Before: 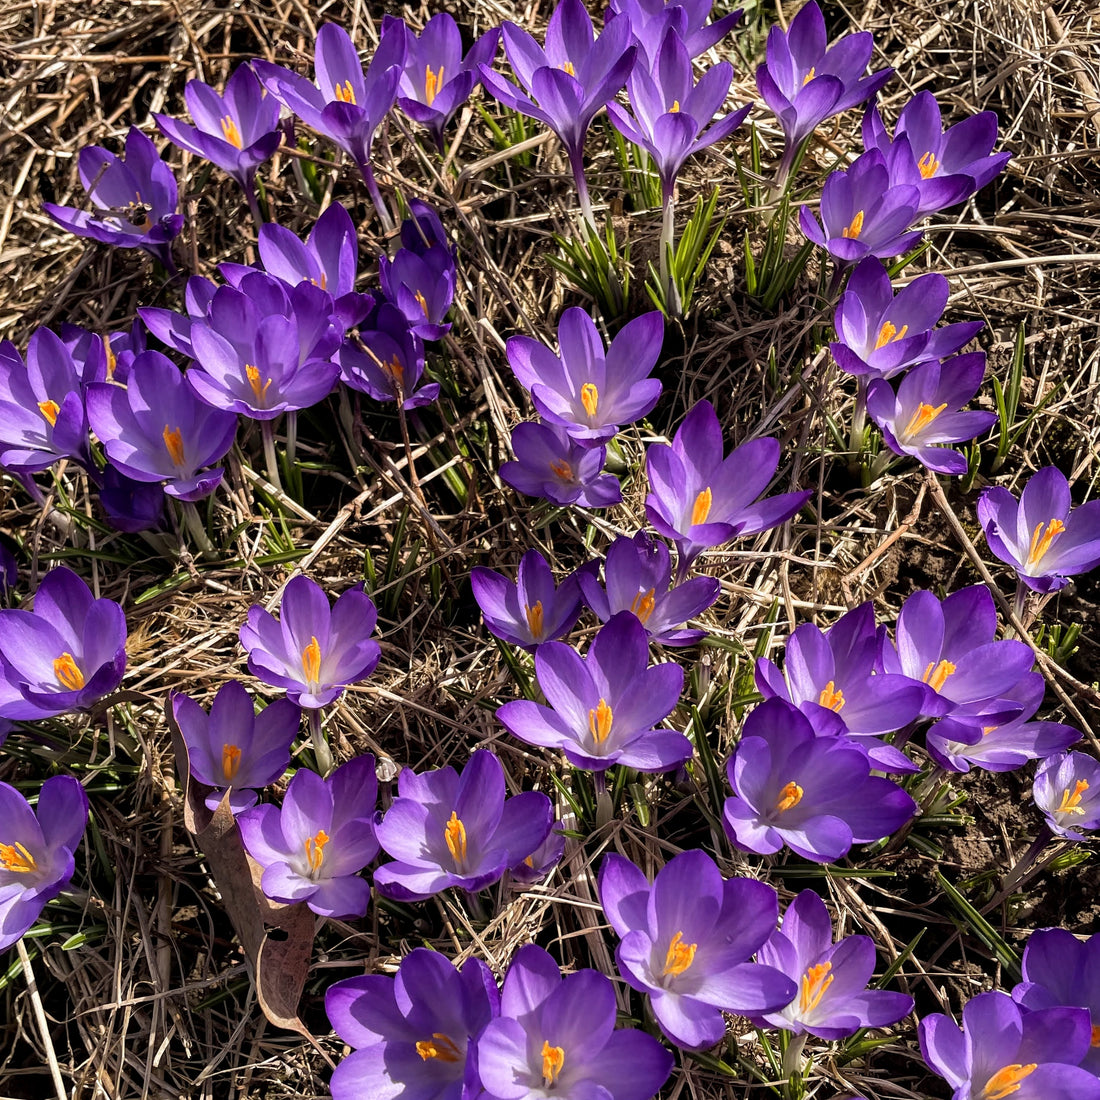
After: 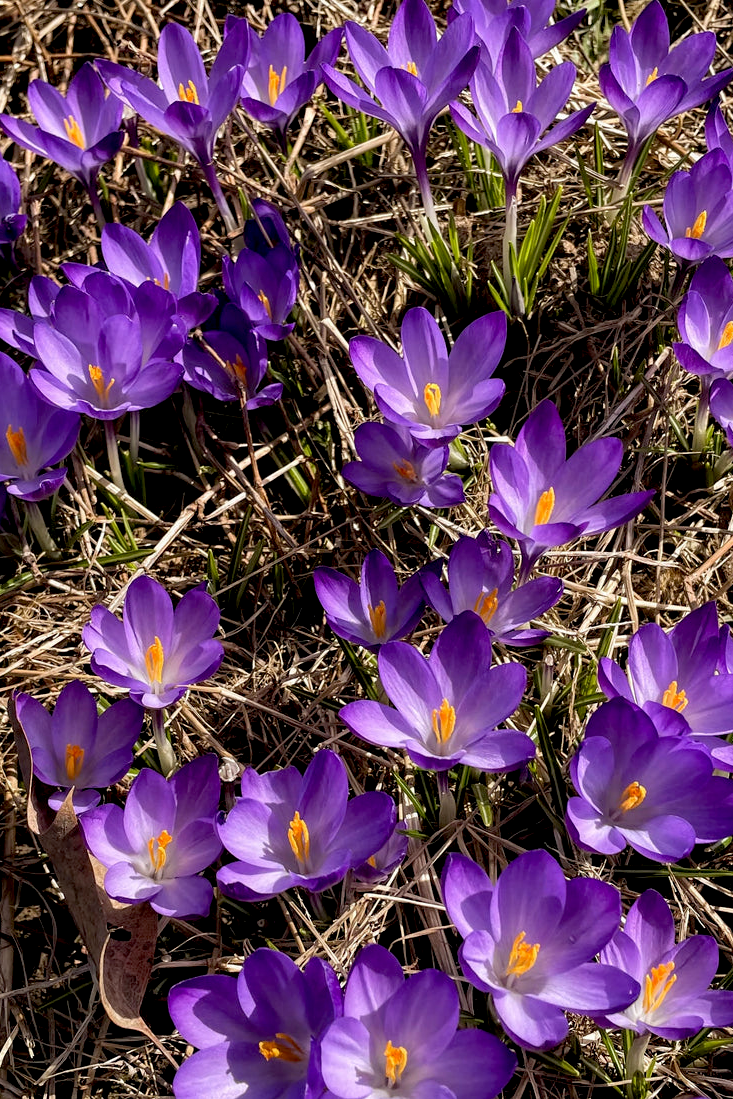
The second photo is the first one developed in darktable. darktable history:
crop and rotate: left 14.357%, right 18.94%
exposure: black level correction 0.011, compensate exposure bias true, compensate highlight preservation false
